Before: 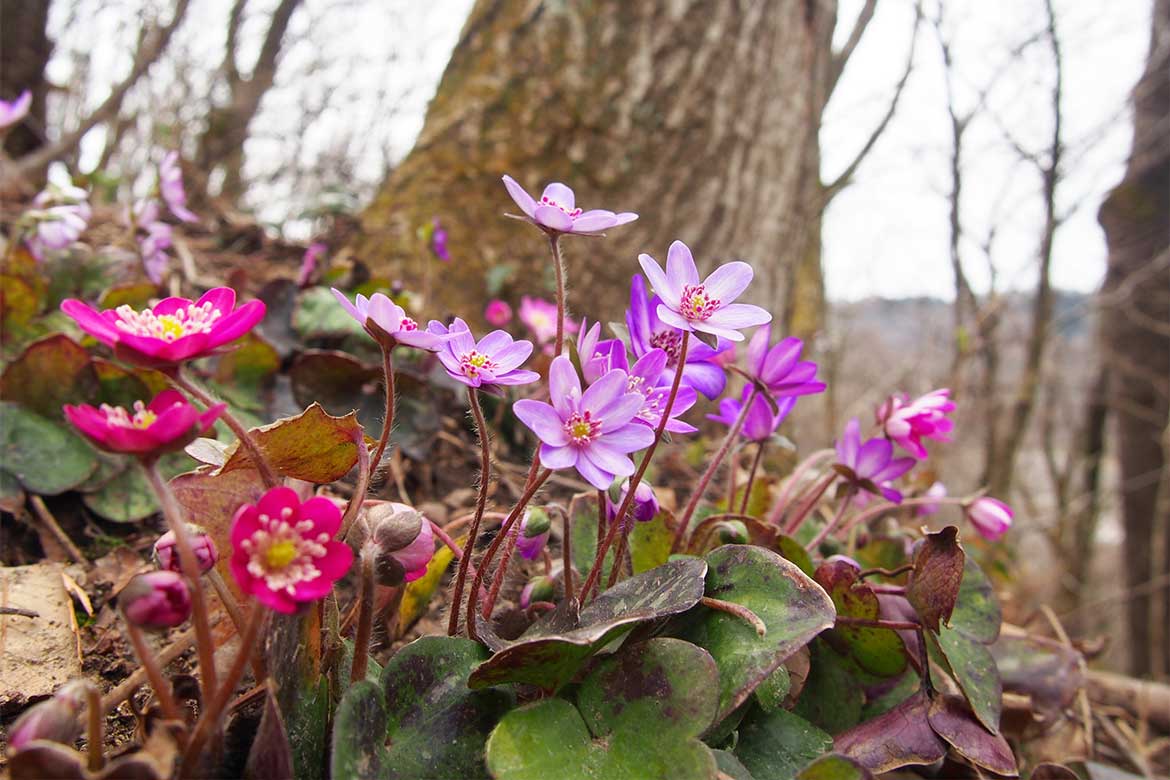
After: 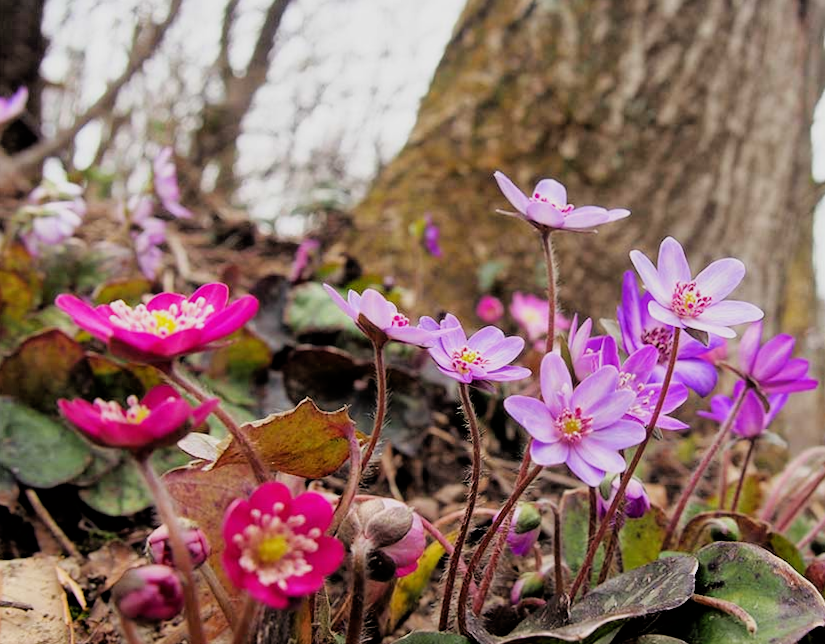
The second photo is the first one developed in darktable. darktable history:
crop: right 28.885%, bottom 16.626%
filmic rgb: black relative exposure -3.86 EV, white relative exposure 3.48 EV, hardness 2.63, contrast 1.103
rotate and perspective: rotation 0.192°, lens shift (horizontal) -0.015, crop left 0.005, crop right 0.996, crop top 0.006, crop bottom 0.99
